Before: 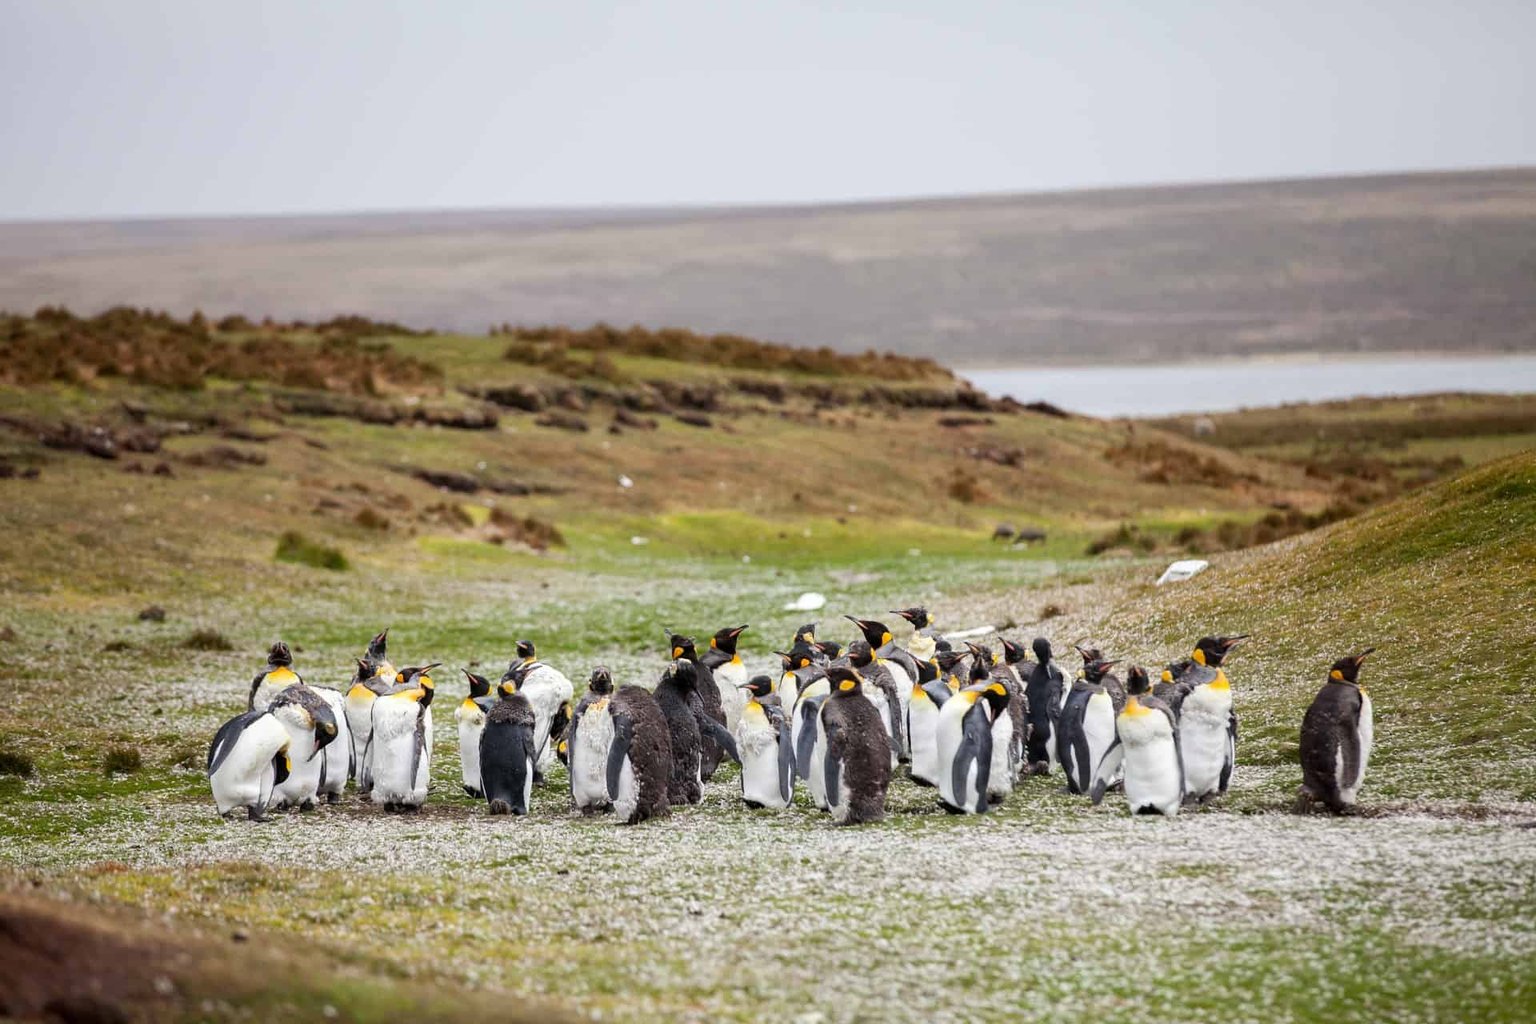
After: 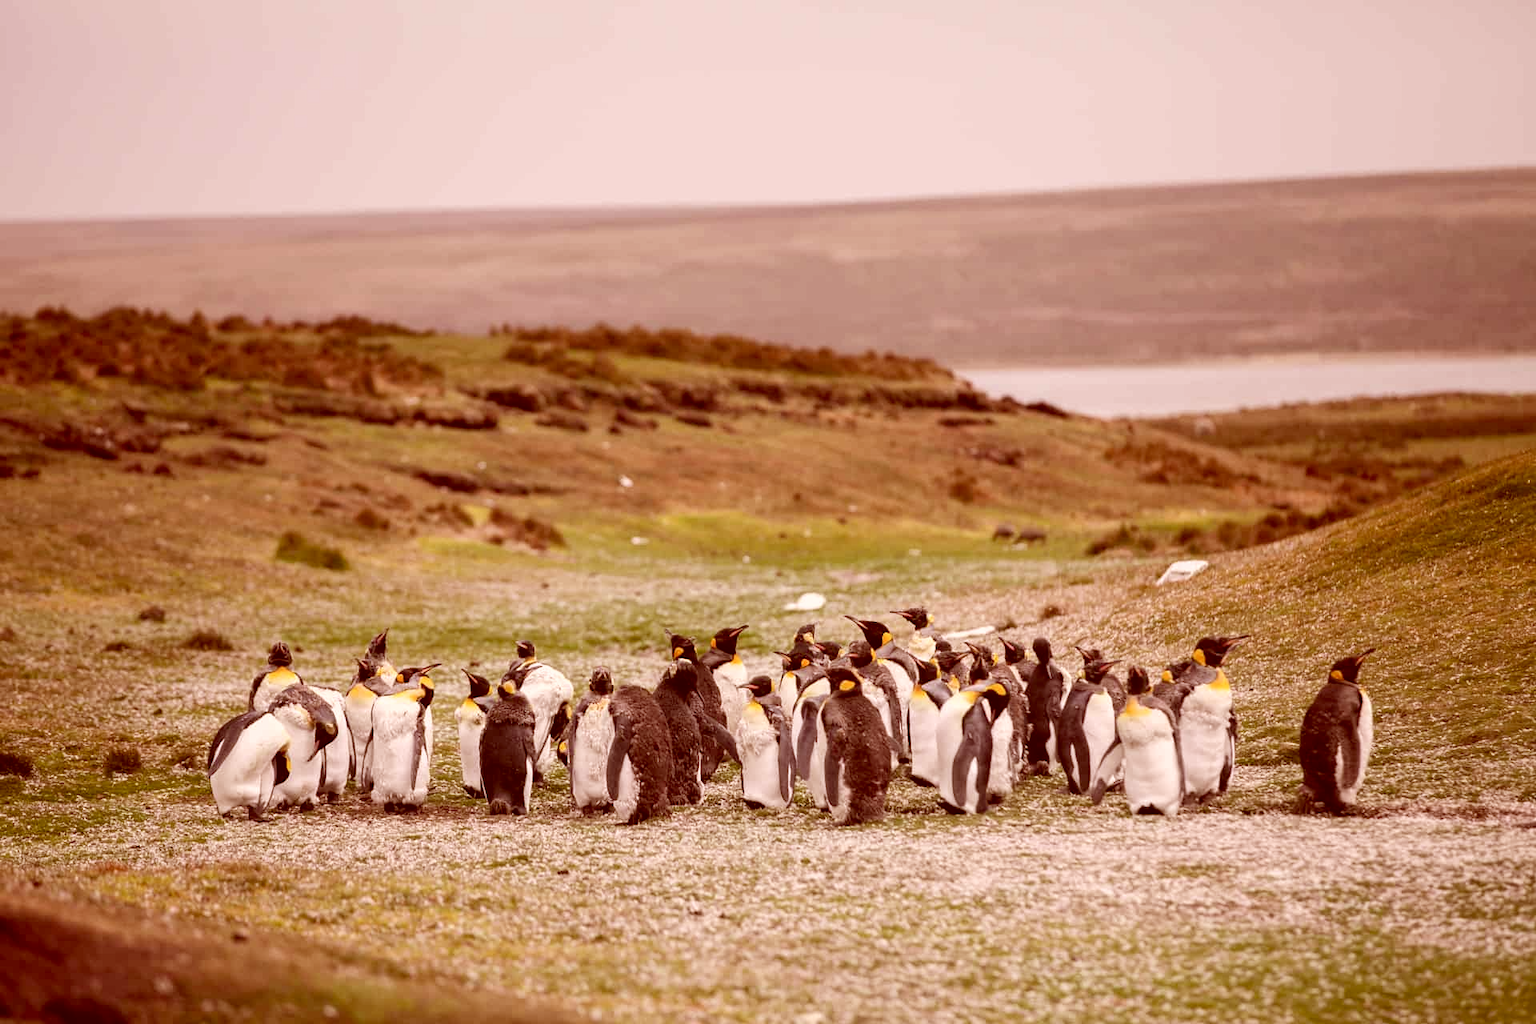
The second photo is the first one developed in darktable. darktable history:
color correction: highlights a* 9.32, highlights b* 8.94, shadows a* 39.4, shadows b* 39.43, saturation 0.791
